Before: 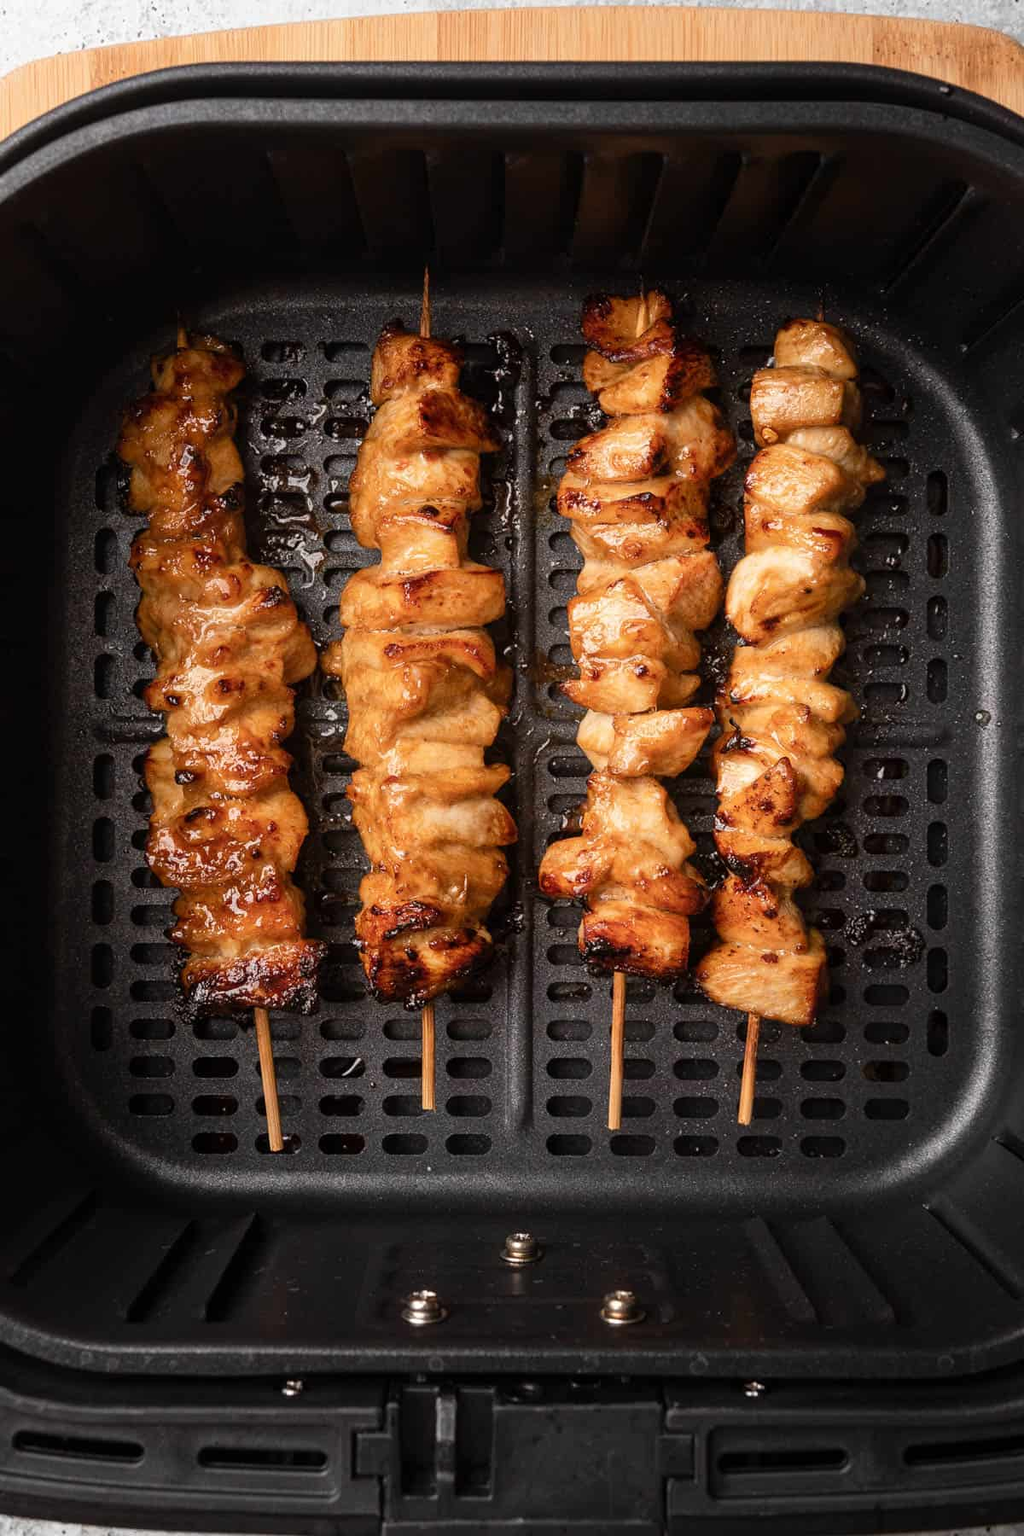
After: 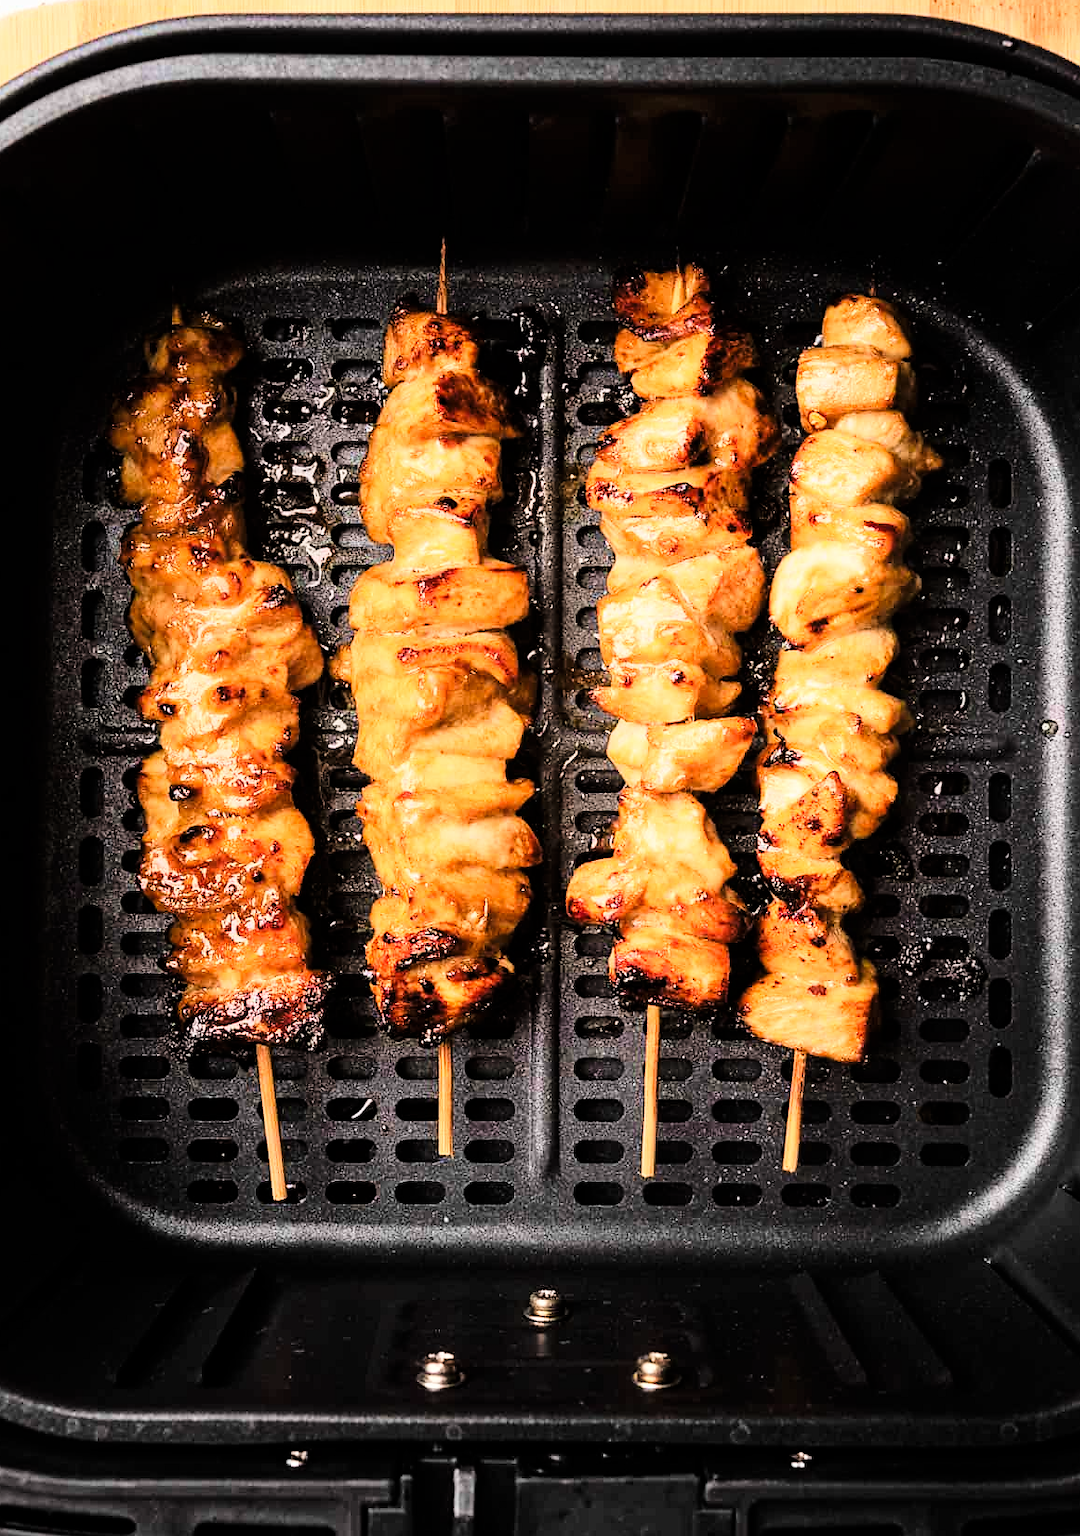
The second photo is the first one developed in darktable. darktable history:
crop: left 1.964%, top 3.251%, right 1.122%, bottom 4.933%
velvia: on, module defaults
tone curve: curves: ch0 [(0, 0) (0.004, 0) (0.133, 0.071) (0.325, 0.456) (0.832, 0.957) (1, 1)], color space Lab, linked channels, preserve colors none
sharpen: radius 1, threshold 1
